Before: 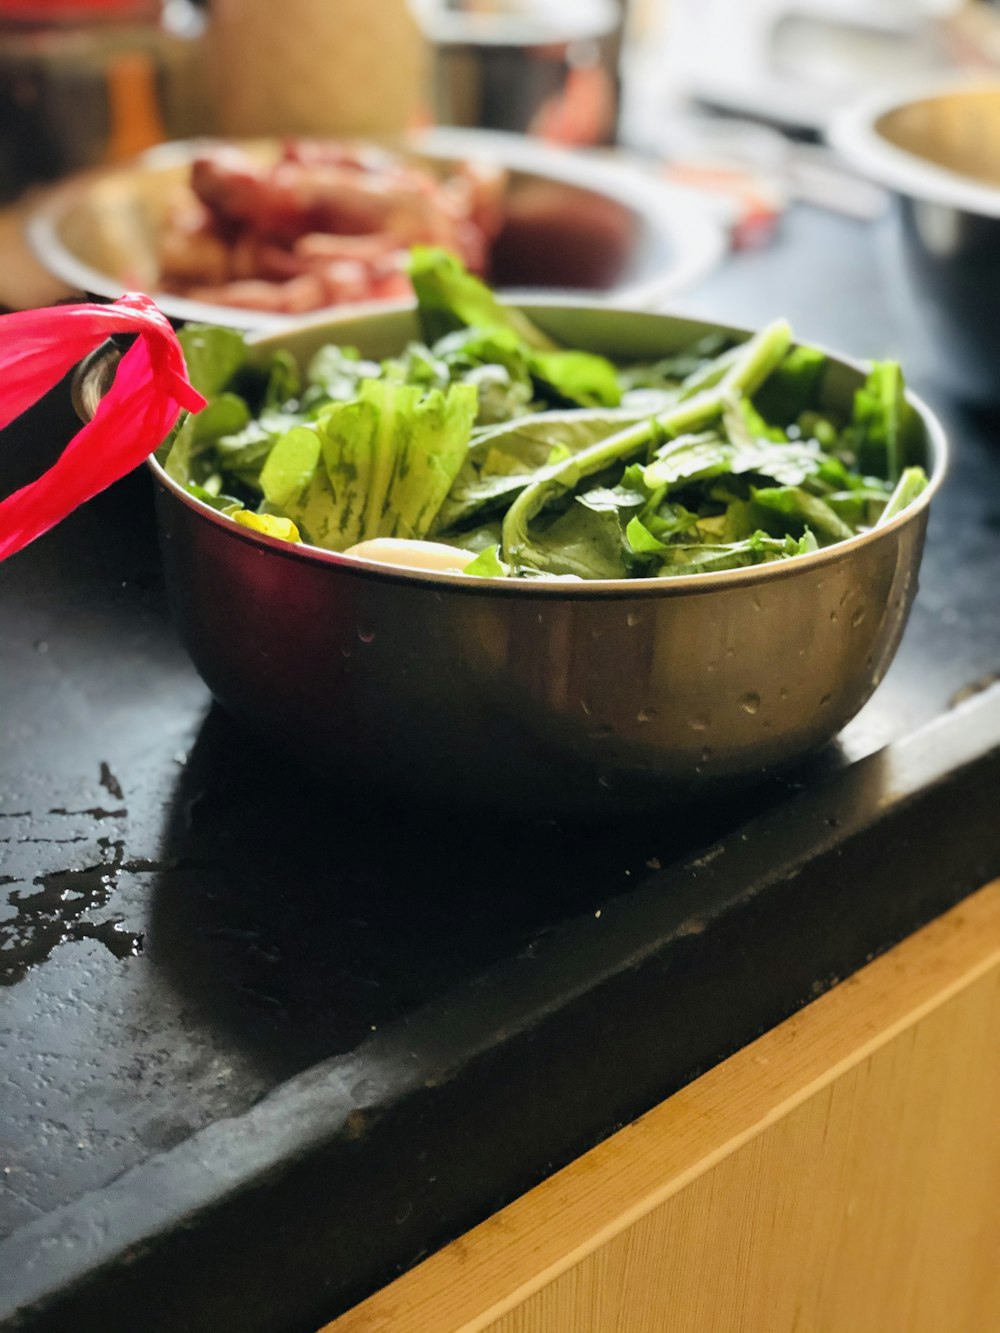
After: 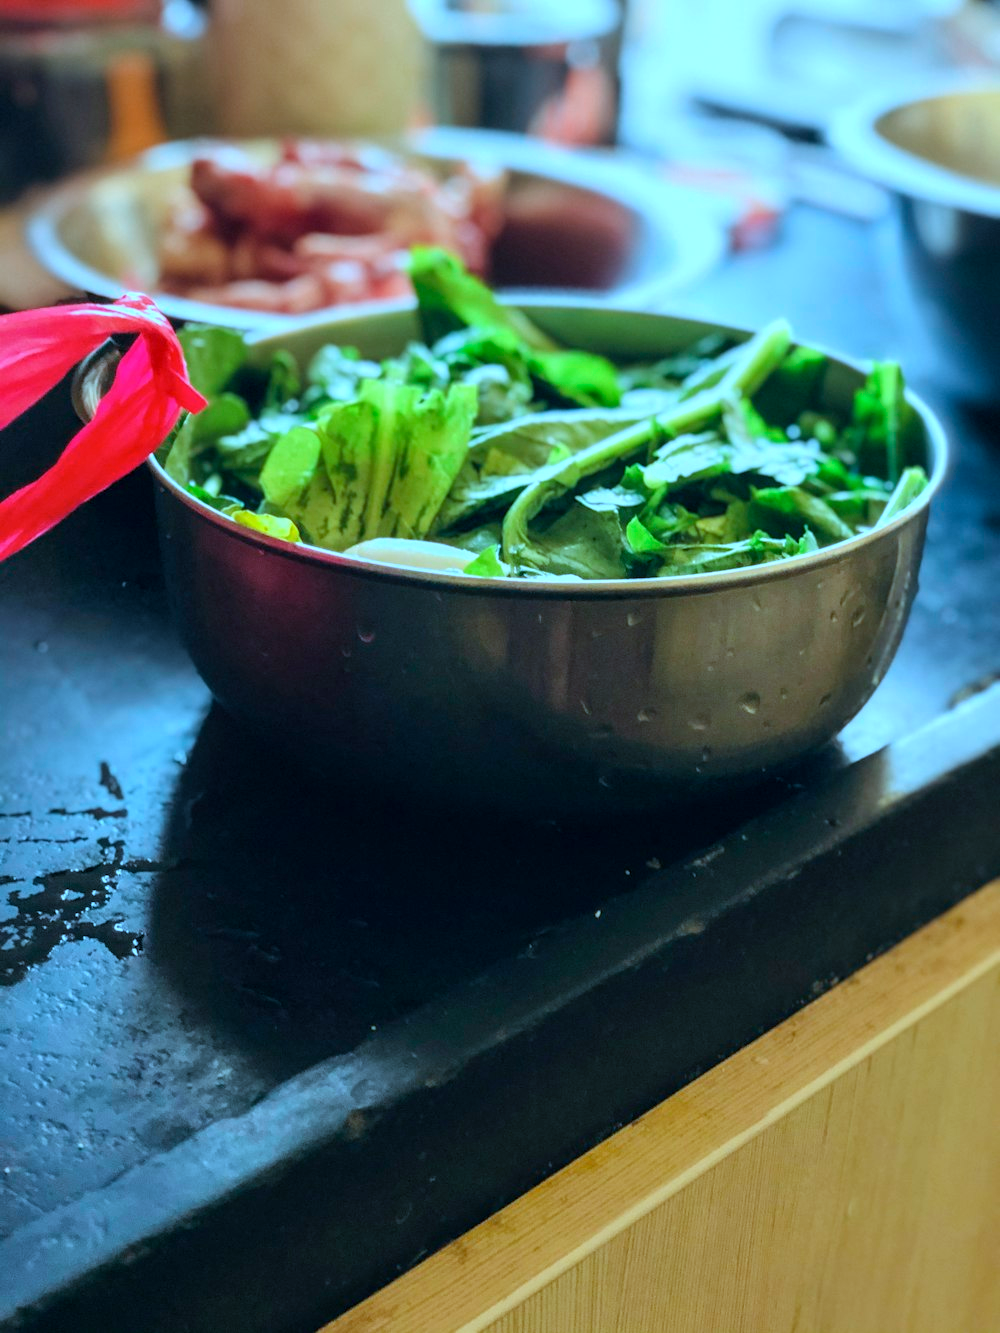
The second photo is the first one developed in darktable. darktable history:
color calibration: illuminant custom, x 0.432, y 0.395, temperature 3098 K
local contrast: on, module defaults
